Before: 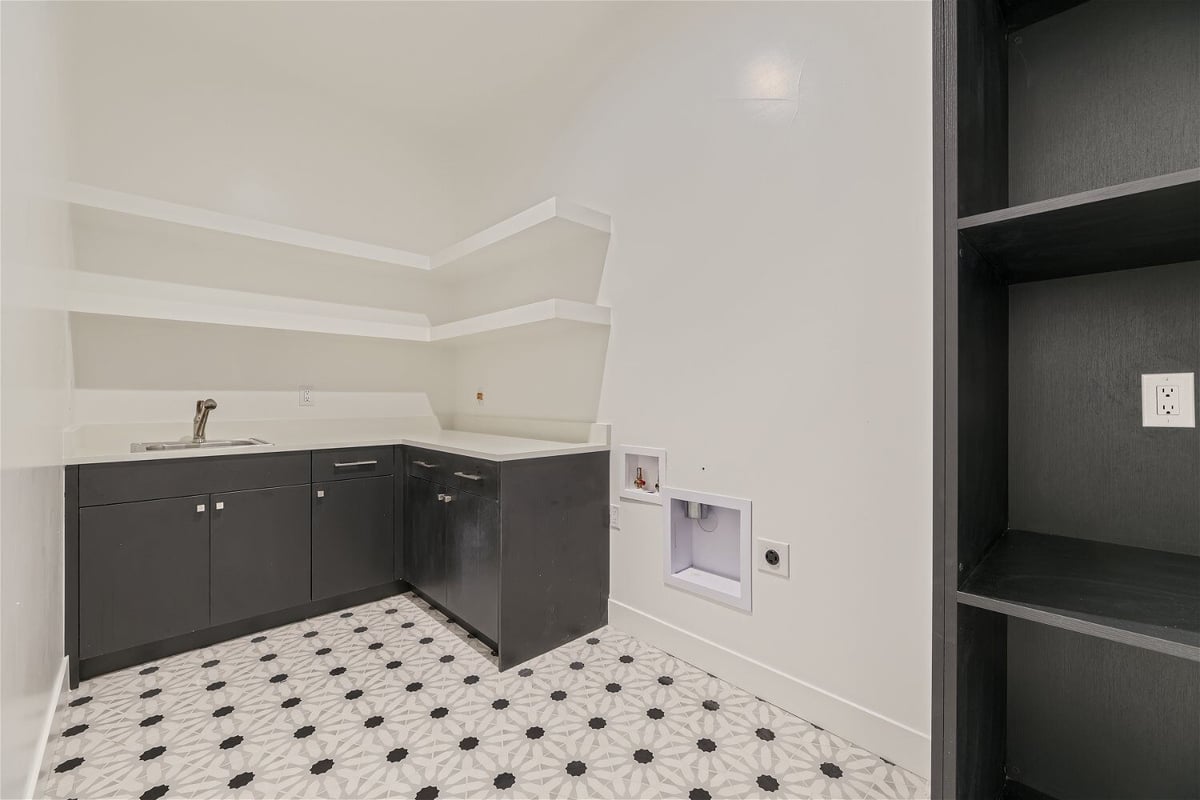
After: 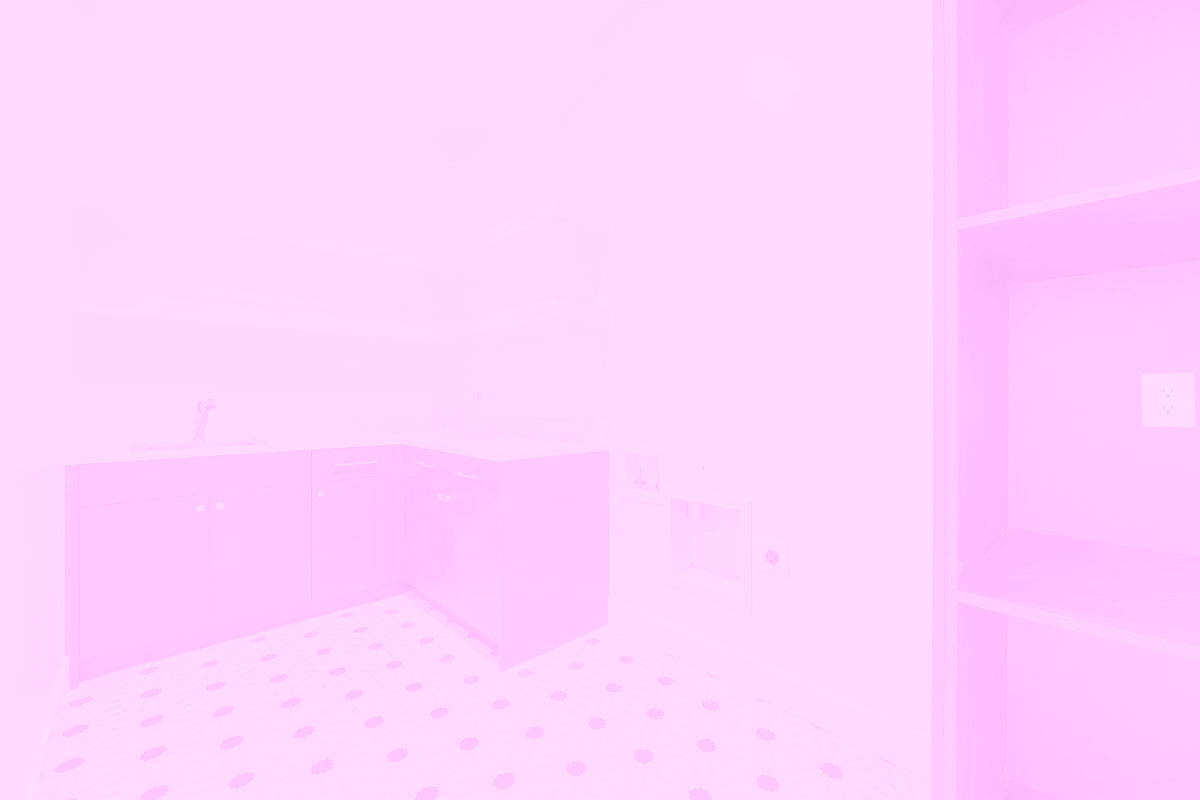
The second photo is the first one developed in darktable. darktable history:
colorize: hue 331.2°, saturation 75%, source mix 30.28%, lightness 70.52%, version 1
contrast brightness saturation: contrast -0.32, brightness 0.75, saturation -0.78
